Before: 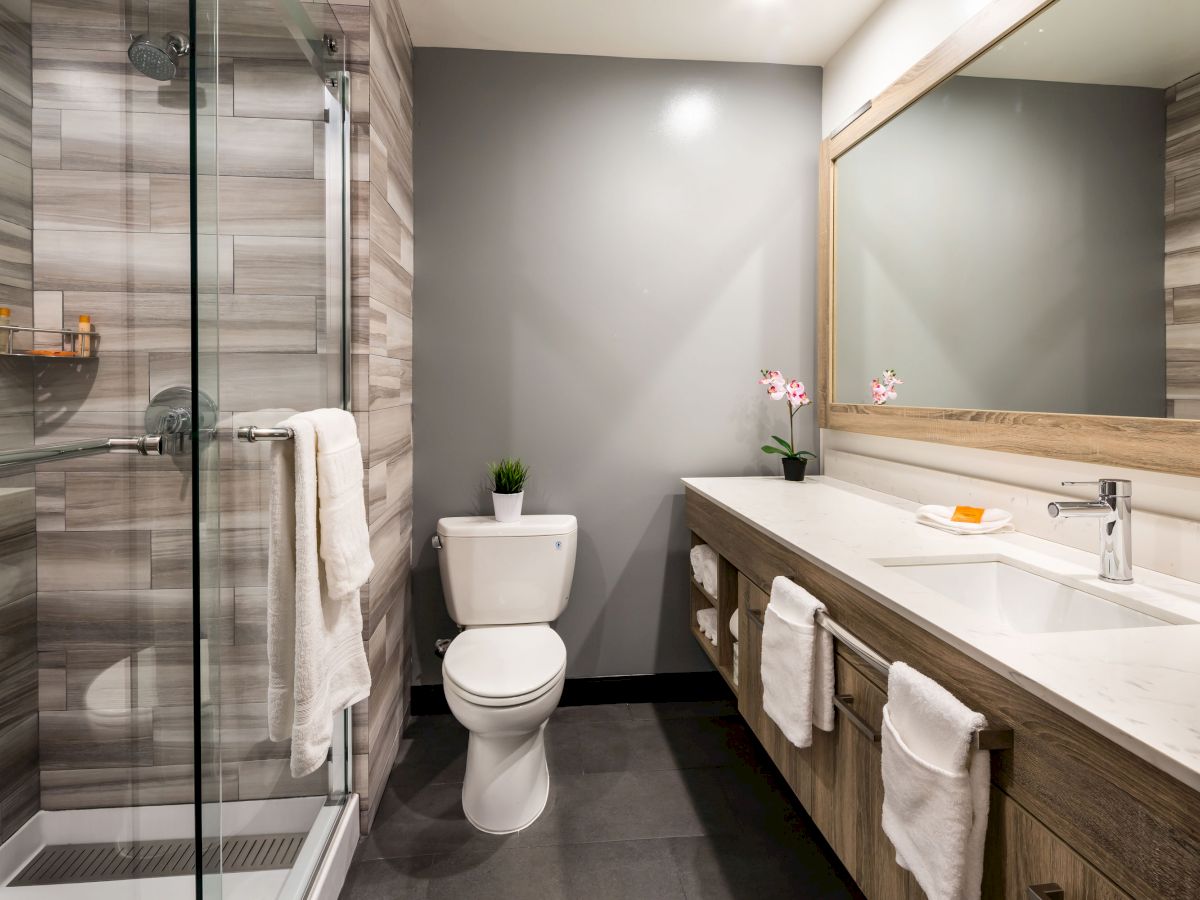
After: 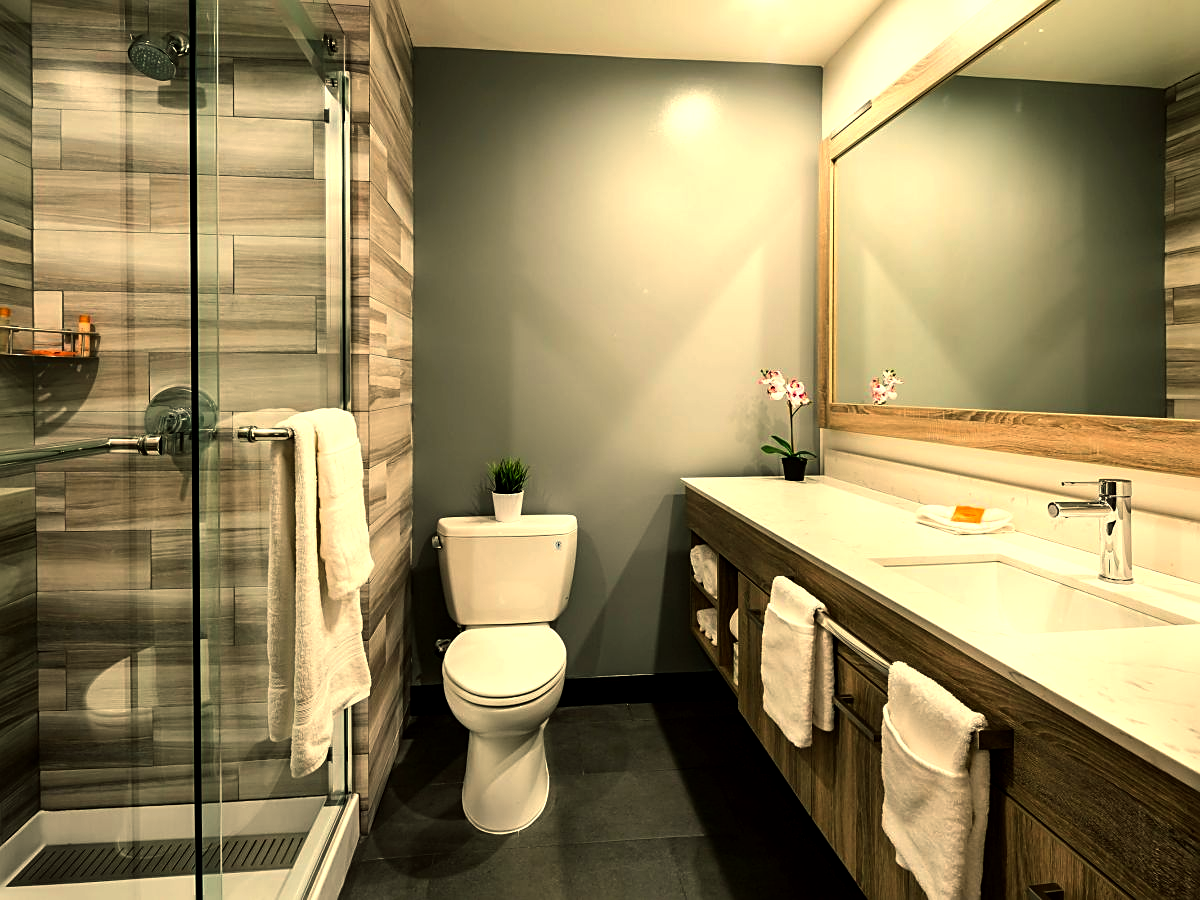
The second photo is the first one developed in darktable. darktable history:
sharpen: on, module defaults
color balance: mode lift, gamma, gain (sRGB), lift [1.014, 0.966, 0.918, 0.87], gamma [0.86, 0.734, 0.918, 0.976], gain [1.063, 1.13, 1.063, 0.86]
